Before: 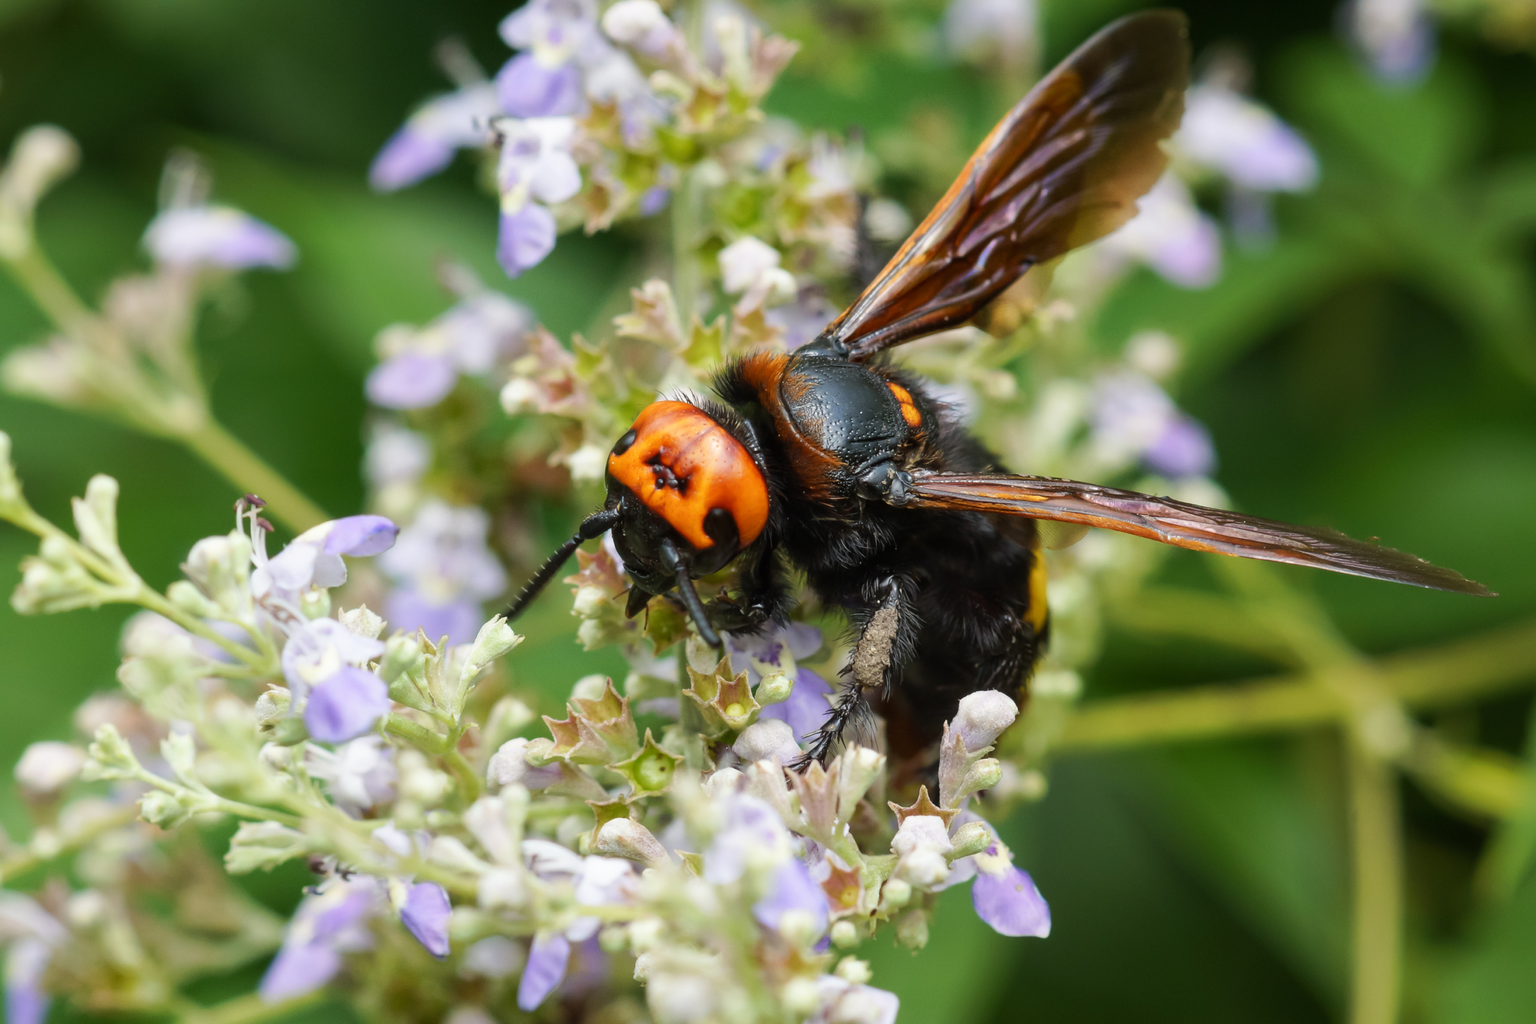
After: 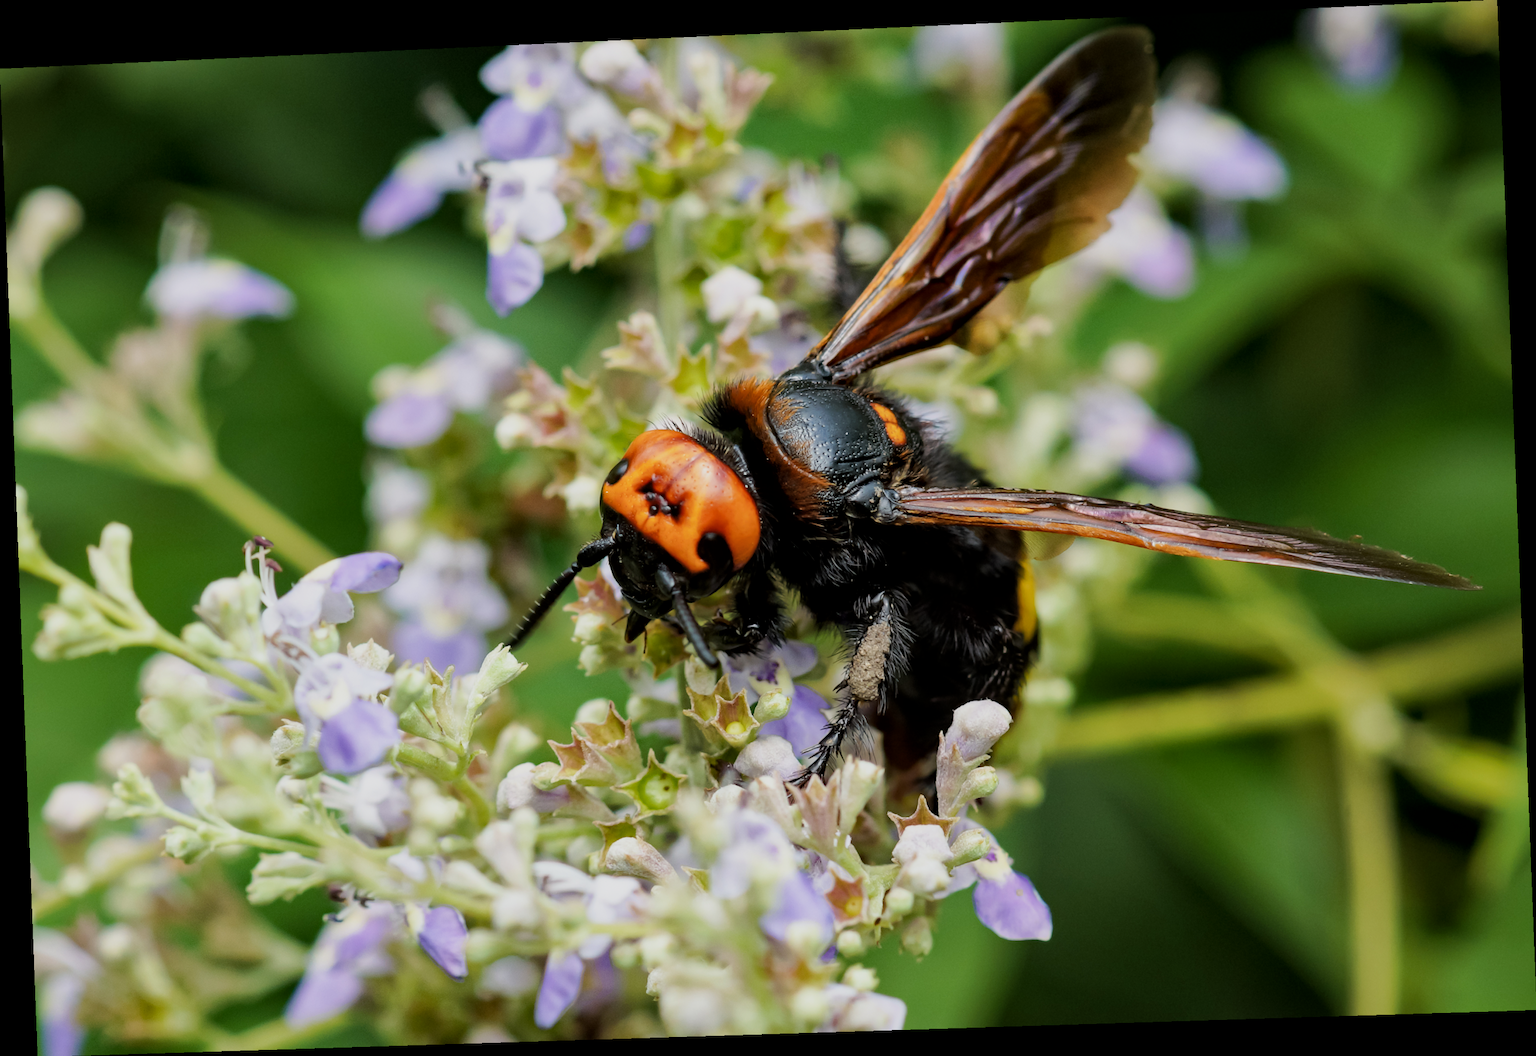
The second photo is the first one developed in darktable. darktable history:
filmic rgb: hardness 4.17
haze removal: compatibility mode true, adaptive false
rotate and perspective: rotation -2.22°, lens shift (horizontal) -0.022, automatic cropping off
local contrast: mode bilateral grid, contrast 20, coarseness 50, detail 130%, midtone range 0.2
